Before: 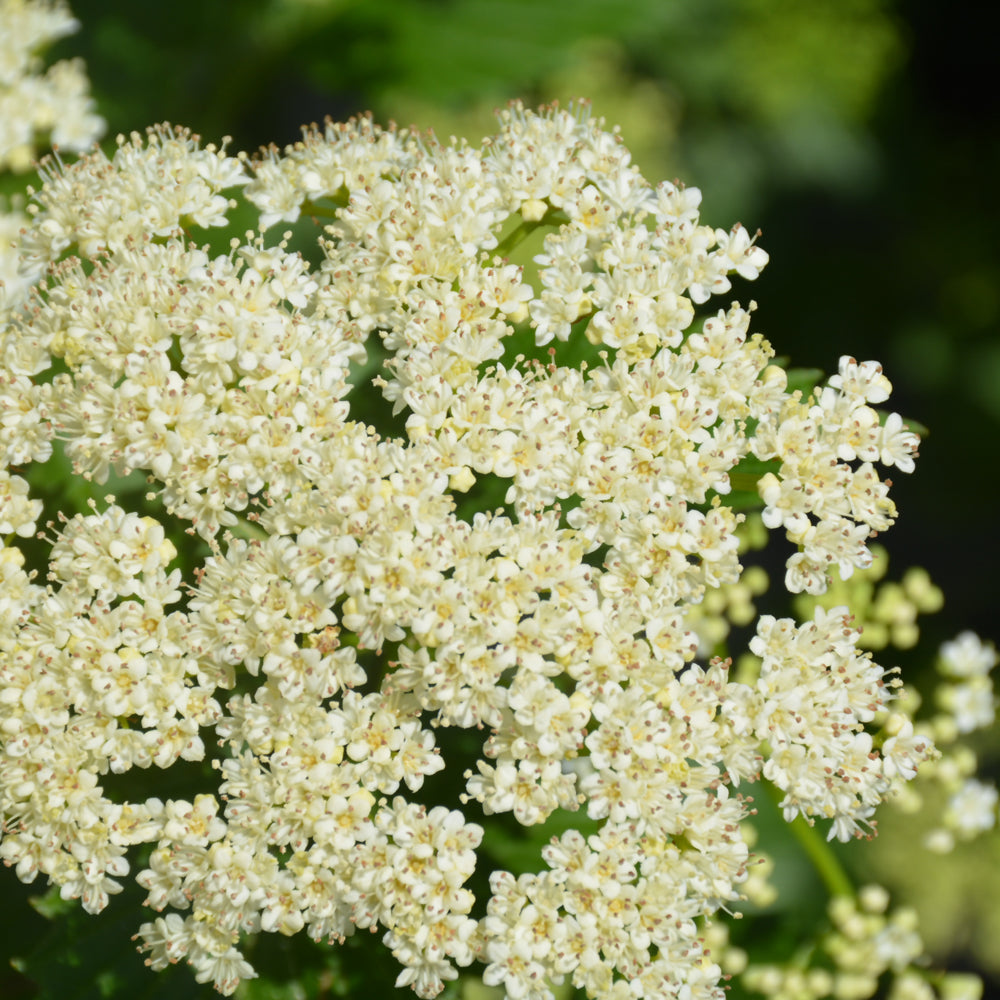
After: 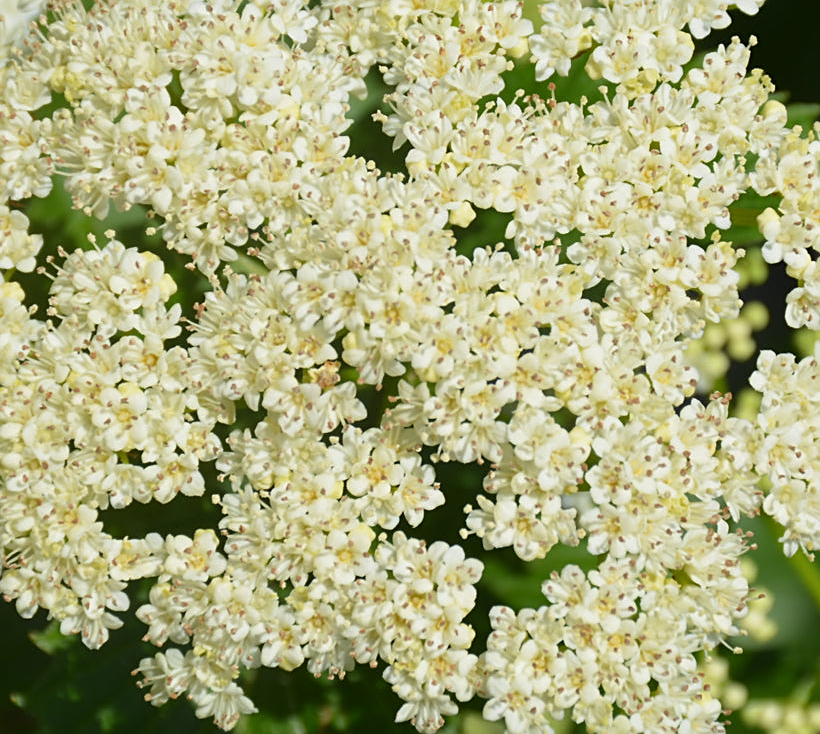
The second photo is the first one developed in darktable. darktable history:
color calibration: illuminant same as pipeline (D50), adaptation XYZ, x 0.345, y 0.358, temperature 5008.51 K
crop: top 26.532%, right 17.975%
sharpen: on, module defaults
